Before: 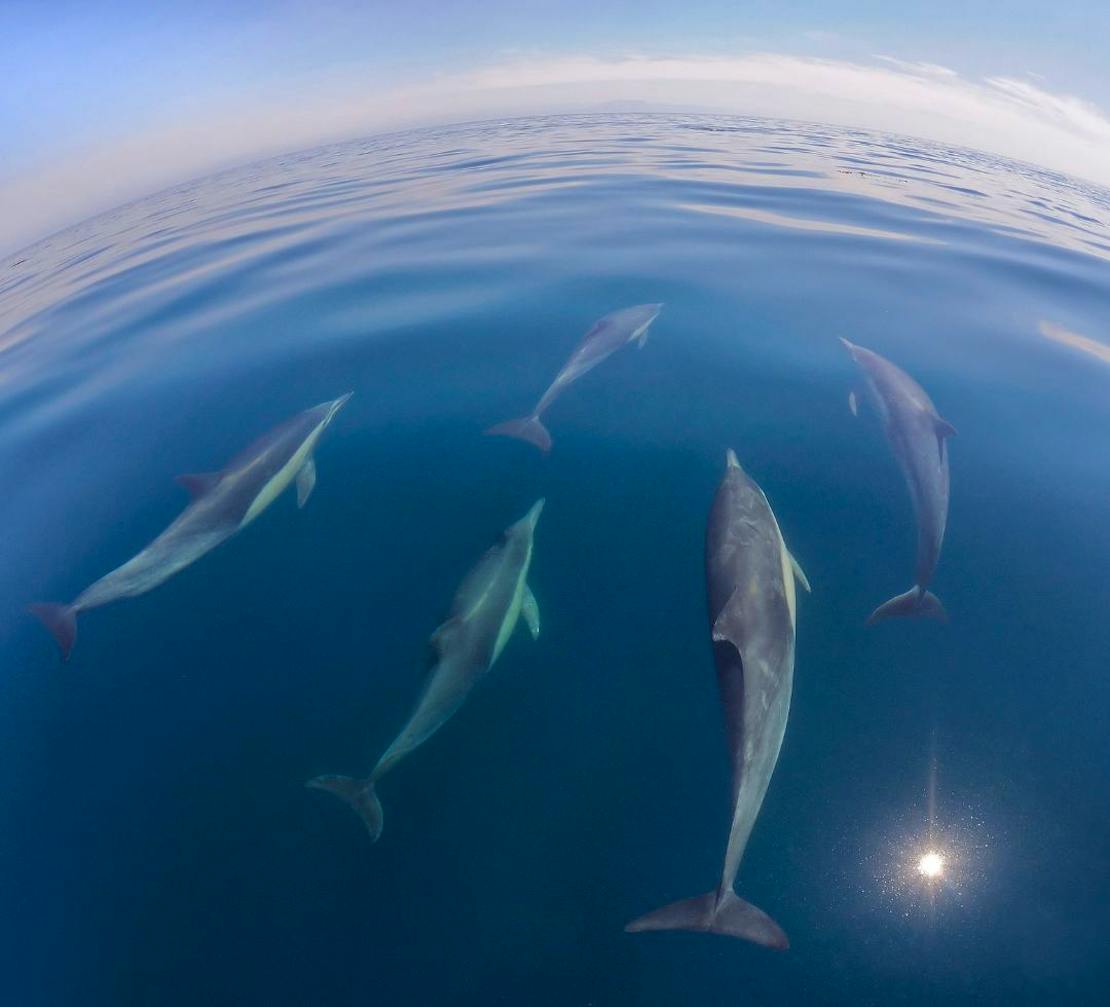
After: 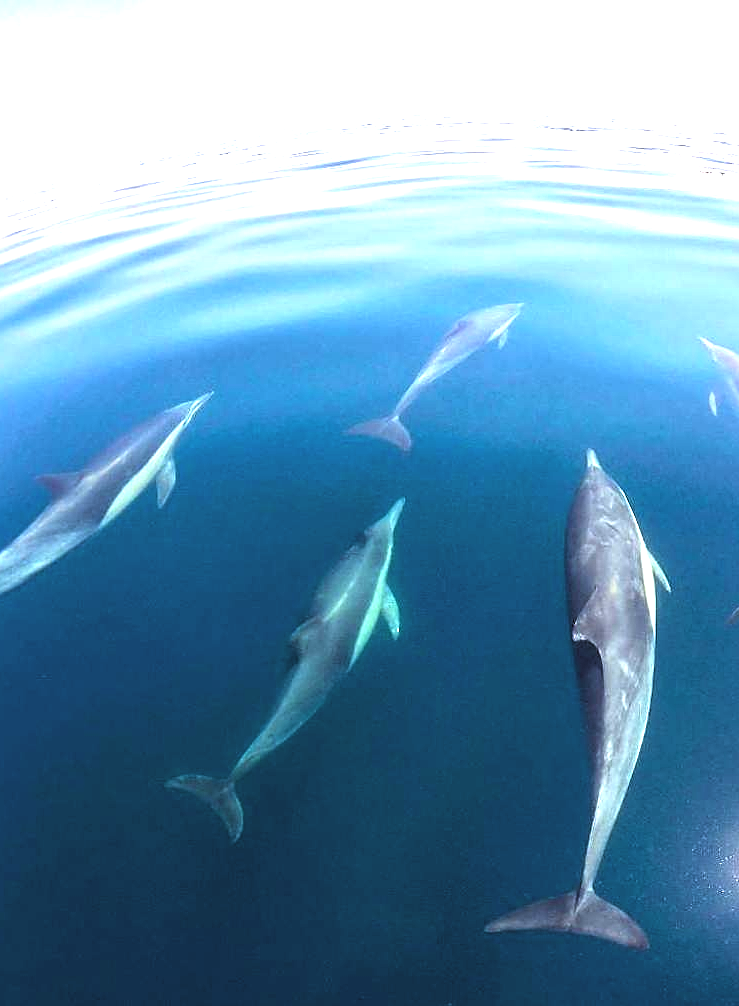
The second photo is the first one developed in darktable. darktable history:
levels: levels [0.116, 0.574, 1]
sharpen: on, module defaults
crop and rotate: left 12.673%, right 20.66%
exposure: black level correction 0, exposure 1.9 EV, compensate highlight preservation false
